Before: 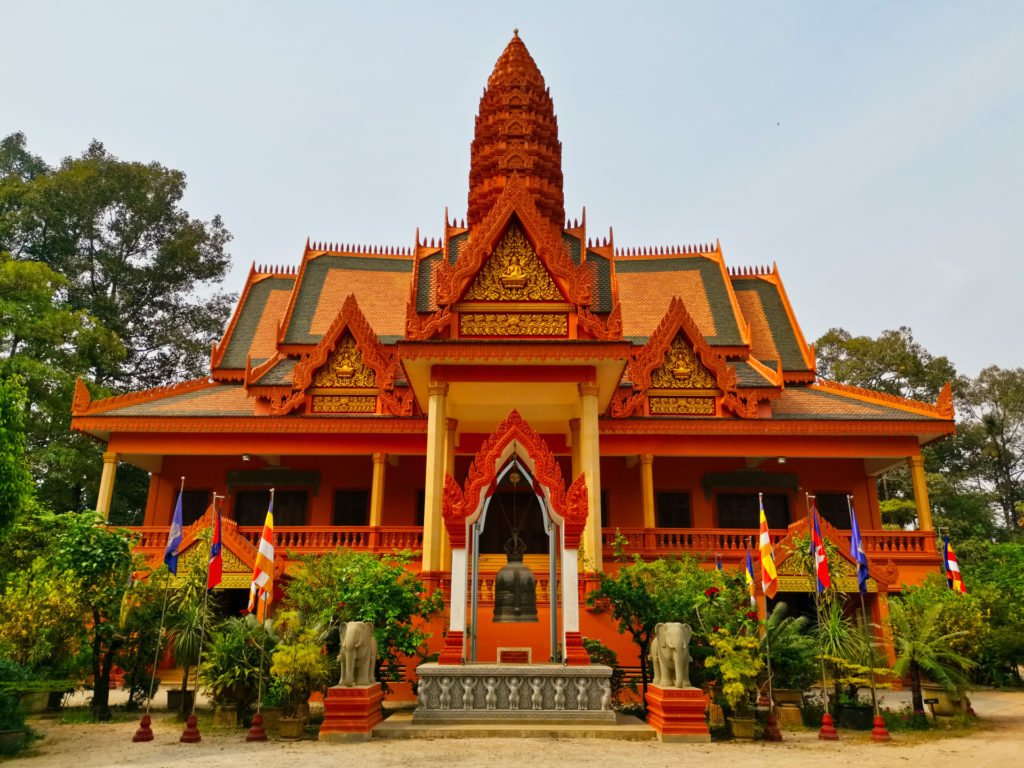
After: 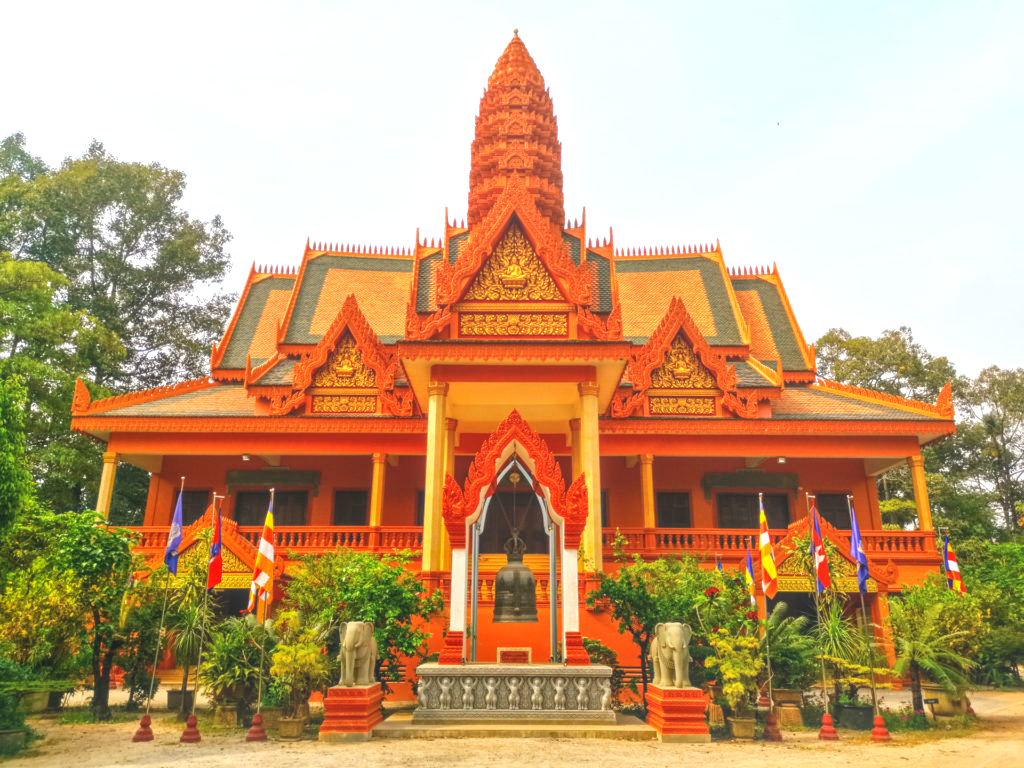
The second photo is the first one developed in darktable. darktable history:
exposure: black level correction 0, exposure 0.7 EV, compensate exposure bias true, compensate highlight preservation false
local contrast: highlights 73%, shadows 15%, midtone range 0.197
